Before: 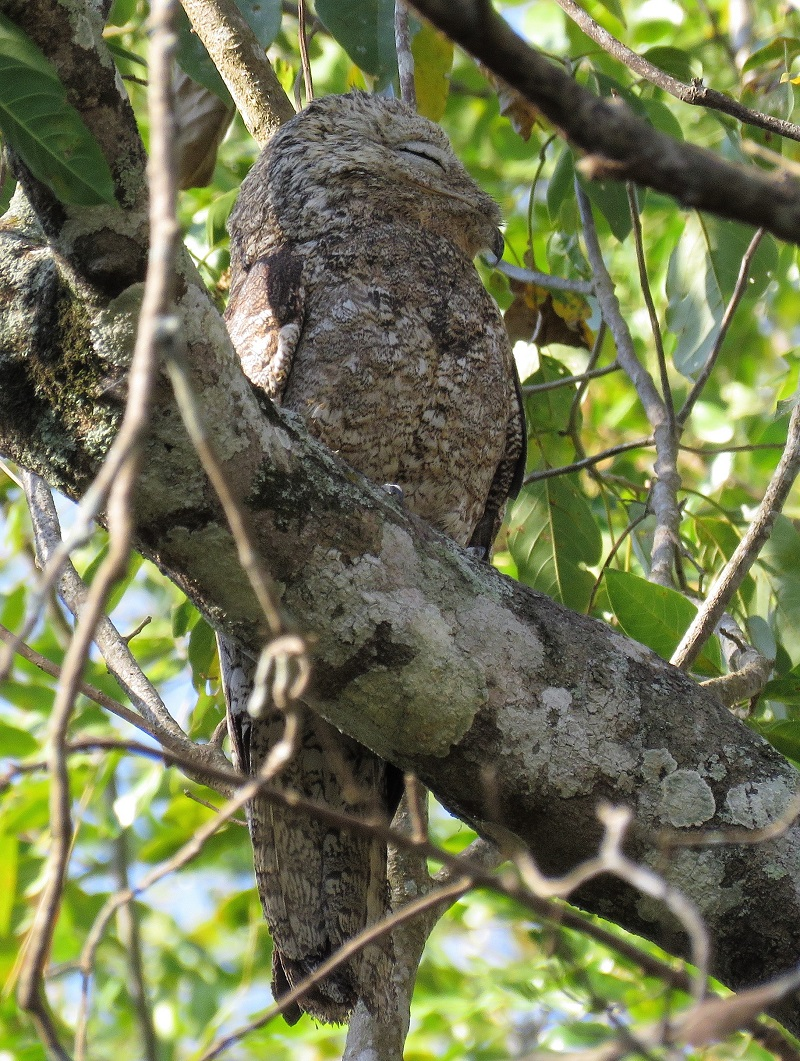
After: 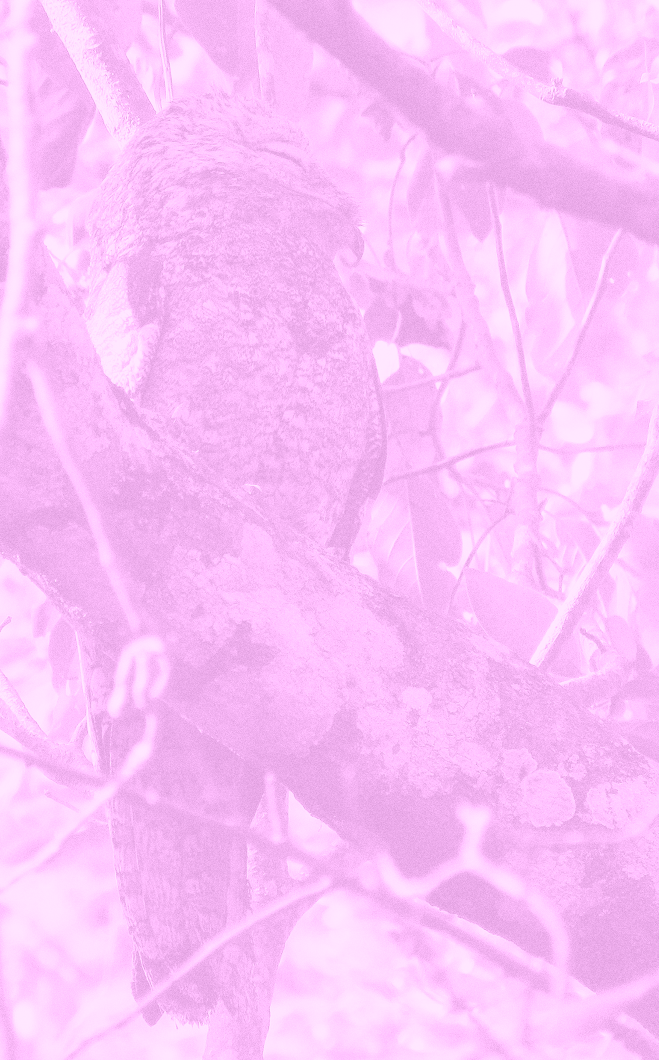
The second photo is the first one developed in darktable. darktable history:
colorize: hue 331.2°, saturation 75%, source mix 30.28%, lightness 70.52%, version 1
crop: left 17.582%, bottom 0.031%
grain: coarseness 7.08 ISO, strength 21.67%, mid-tones bias 59.58%
exposure: black level correction -0.041, exposure 0.064 EV, compensate highlight preservation false
contrast brightness saturation: contrast 0.05, brightness 0.06, saturation 0.01
